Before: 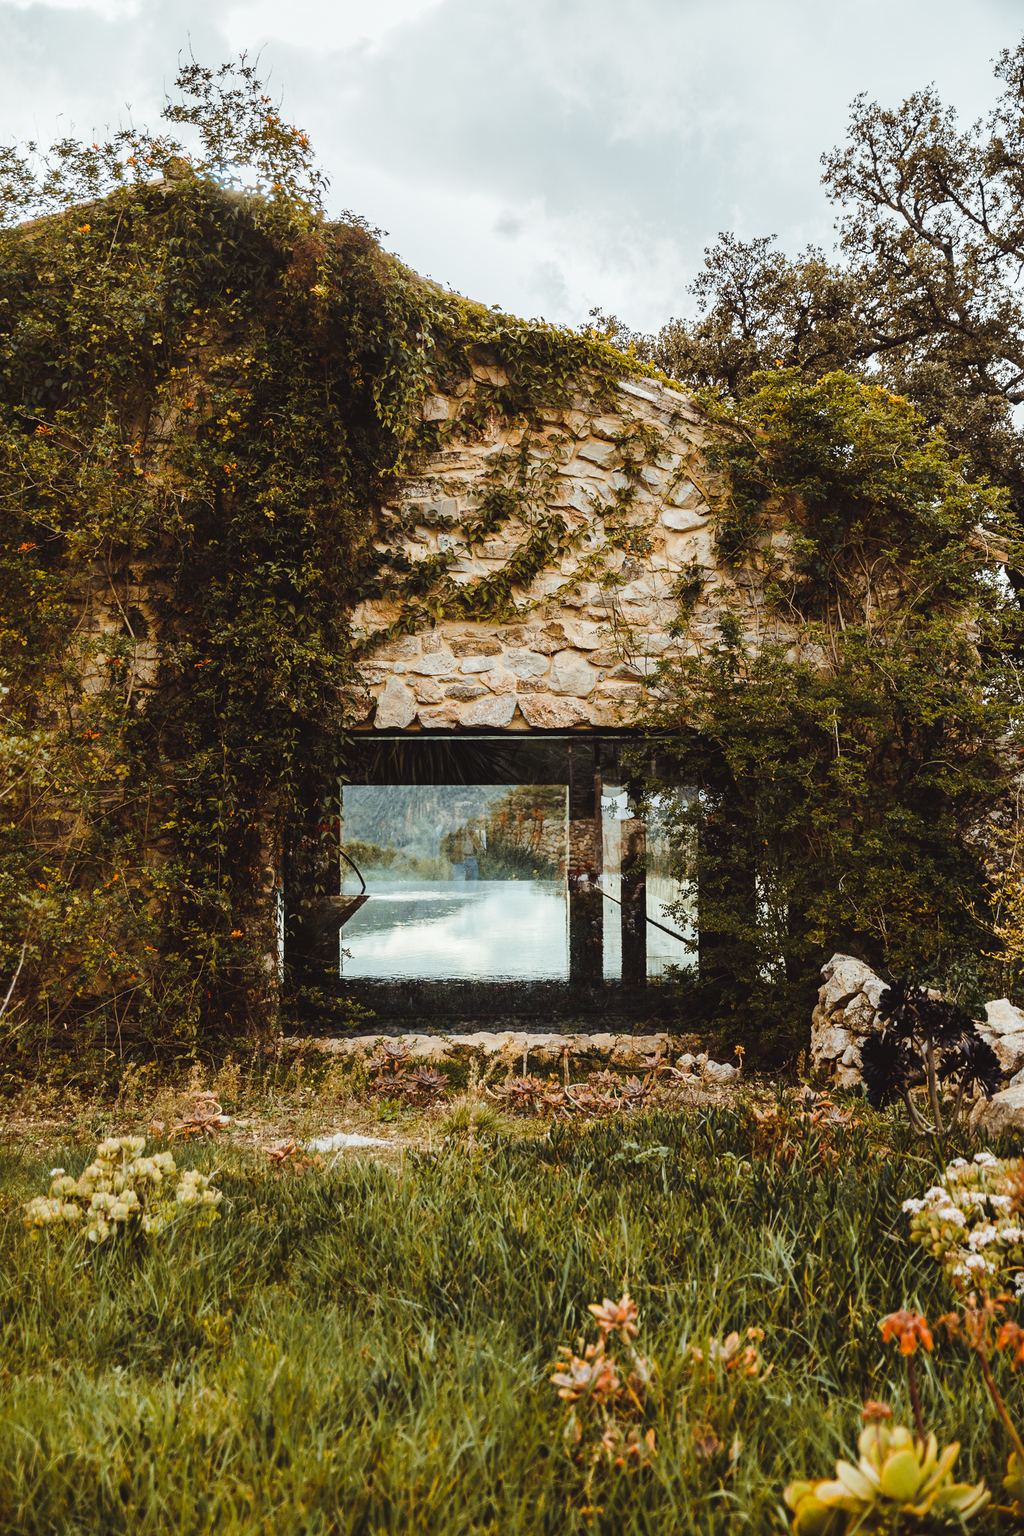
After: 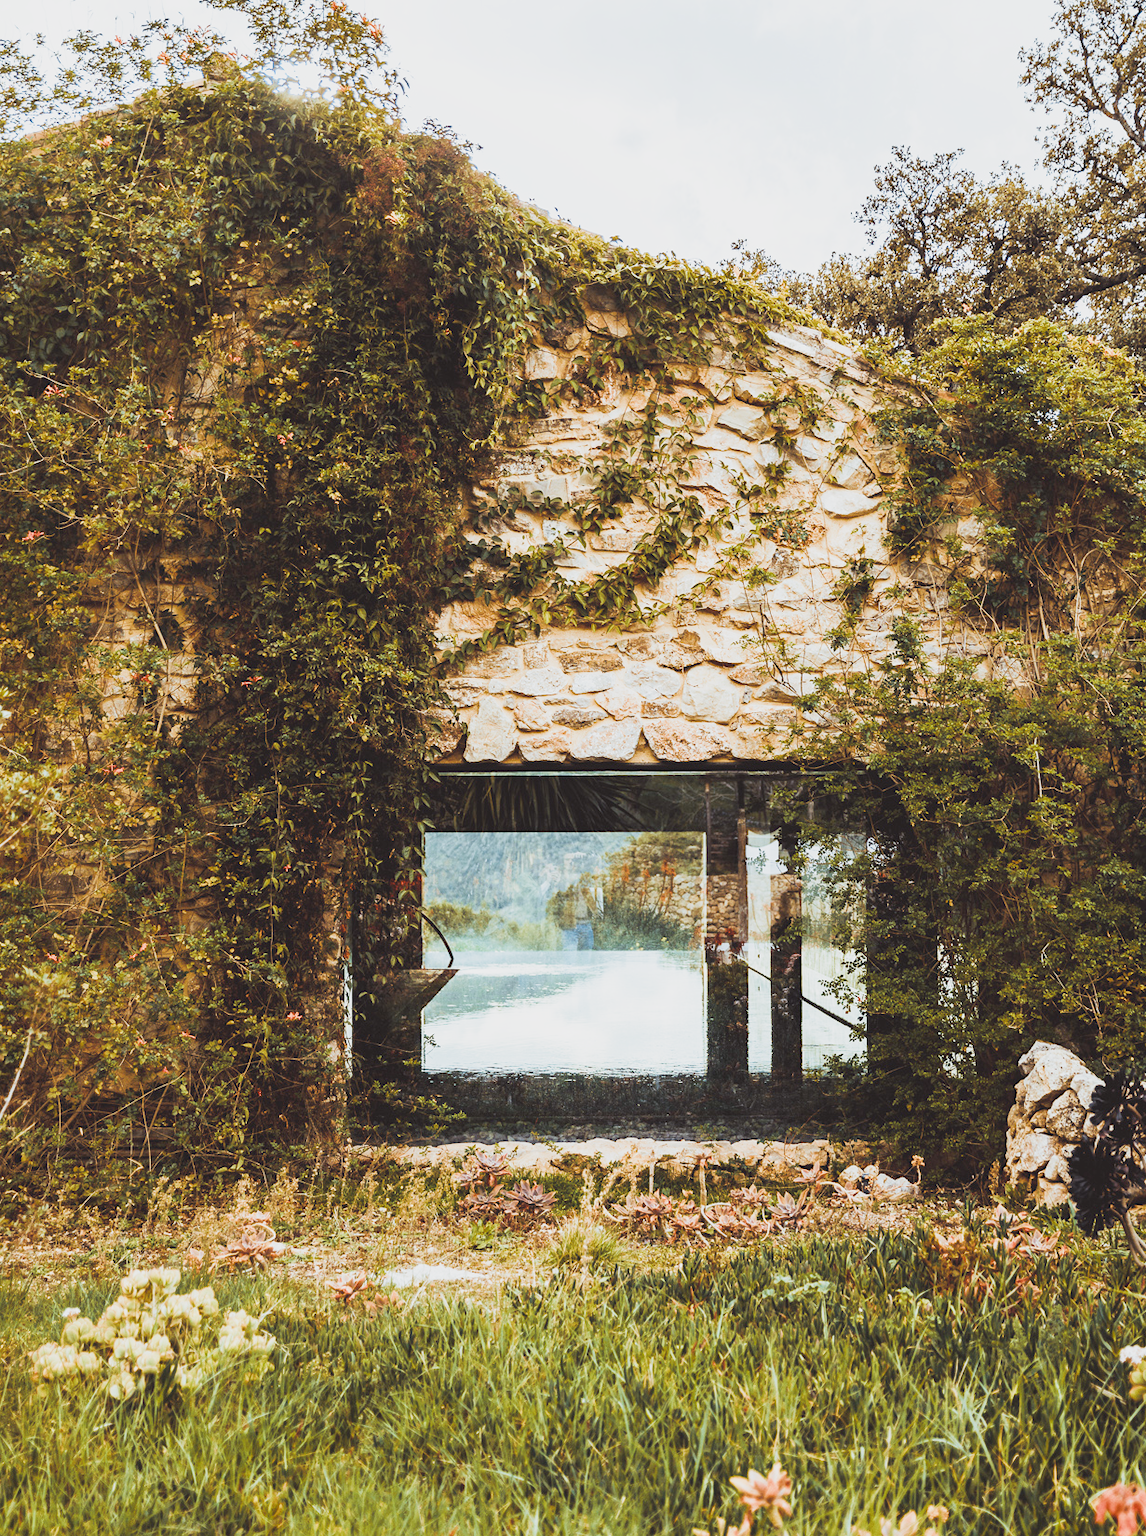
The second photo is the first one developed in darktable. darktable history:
white balance: red 0.967, blue 1.049
filmic rgb: black relative exposure -13 EV, threshold 3 EV, target white luminance 85%, hardness 6.3, latitude 42.11%, contrast 0.858, shadows ↔ highlights balance 8.63%, color science v4 (2020), enable highlight reconstruction true
crop: top 7.49%, right 9.717%, bottom 11.943%
exposure: black level correction 0, exposure 1.379 EV, compensate exposure bias true, compensate highlight preservation false
